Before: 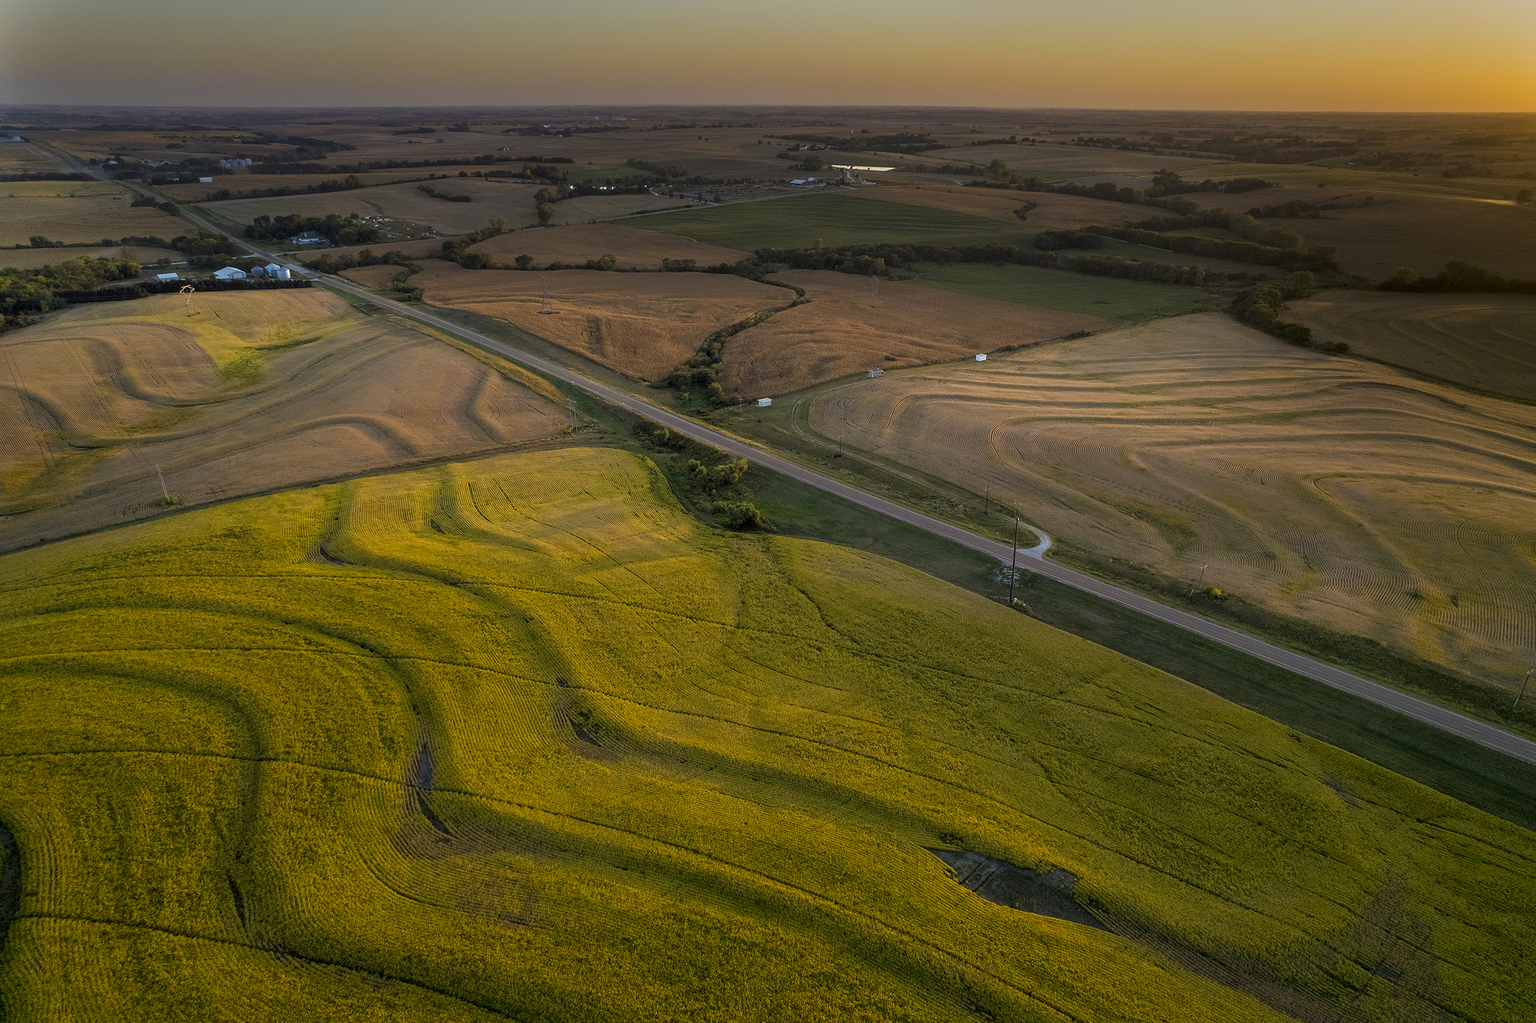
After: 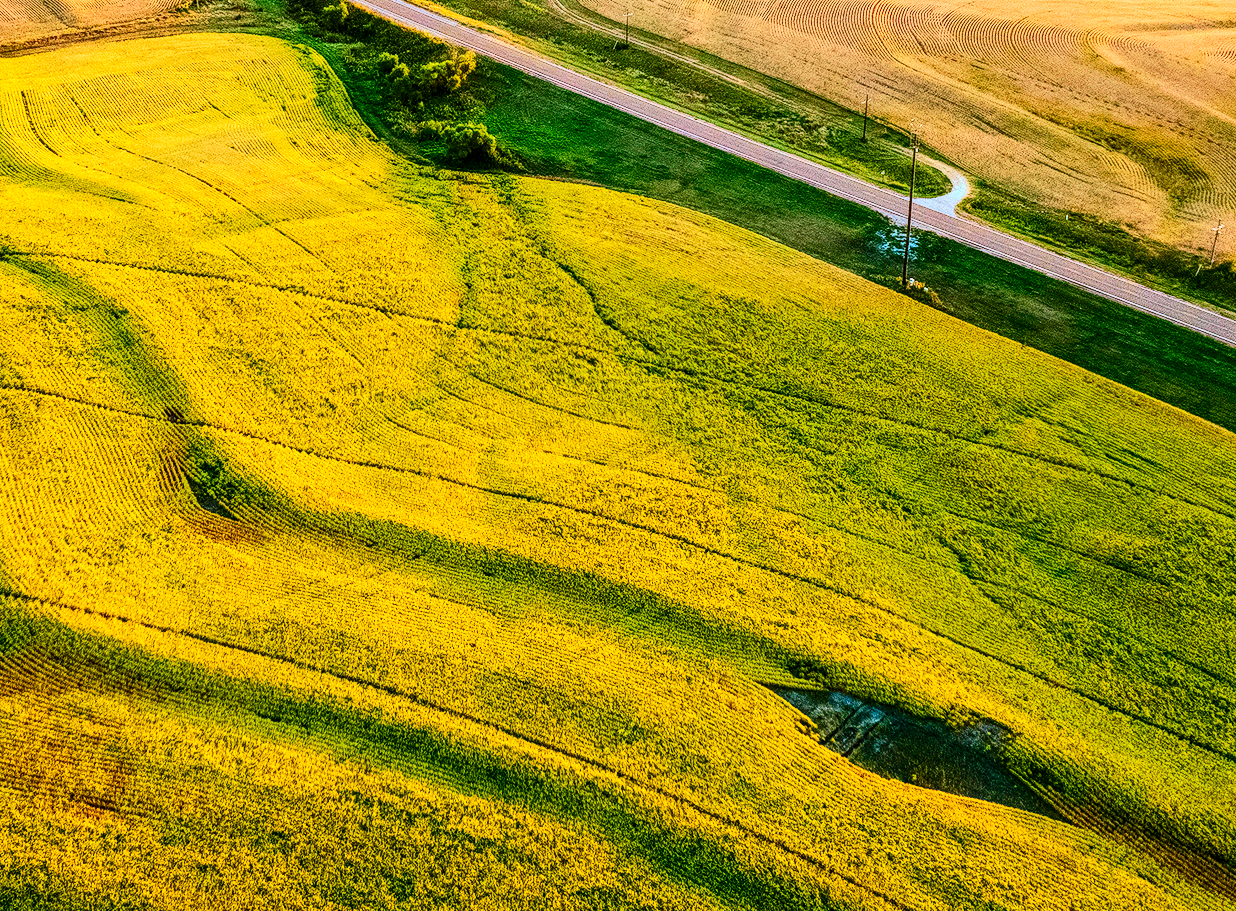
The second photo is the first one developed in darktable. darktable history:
color correction: highlights a* 0.816, highlights b* 2.78, saturation 1.1
exposure: exposure 0.74 EV, compensate highlight preservation false
tone curve: curves: ch0 [(0, 0.003) (0.044, 0.032) (0.12, 0.089) (0.197, 0.168) (0.281, 0.273) (0.468, 0.548) (0.588, 0.71) (0.701, 0.815) (0.86, 0.922) (1, 0.982)]; ch1 [(0, 0) (0.247, 0.215) (0.433, 0.382) (0.466, 0.426) (0.493, 0.481) (0.501, 0.5) (0.517, 0.524) (0.557, 0.582) (0.598, 0.651) (0.671, 0.735) (0.796, 0.85) (1, 1)]; ch2 [(0, 0) (0.249, 0.216) (0.357, 0.317) (0.448, 0.432) (0.478, 0.492) (0.498, 0.499) (0.517, 0.53) (0.537, 0.57) (0.569, 0.623) (0.61, 0.663) (0.706, 0.75) (0.808, 0.809) (0.991, 0.968)], color space Lab, independent channels, preserve colors none
crop: left 29.672%, top 41.786%, right 20.851%, bottom 3.487%
local contrast: on, module defaults
contrast brightness saturation: contrast 0.1, brightness 0.03, saturation 0.09
base curve: curves: ch0 [(0, 0) (0.032, 0.025) (0.121, 0.166) (0.206, 0.329) (0.605, 0.79) (1, 1)], preserve colors none
